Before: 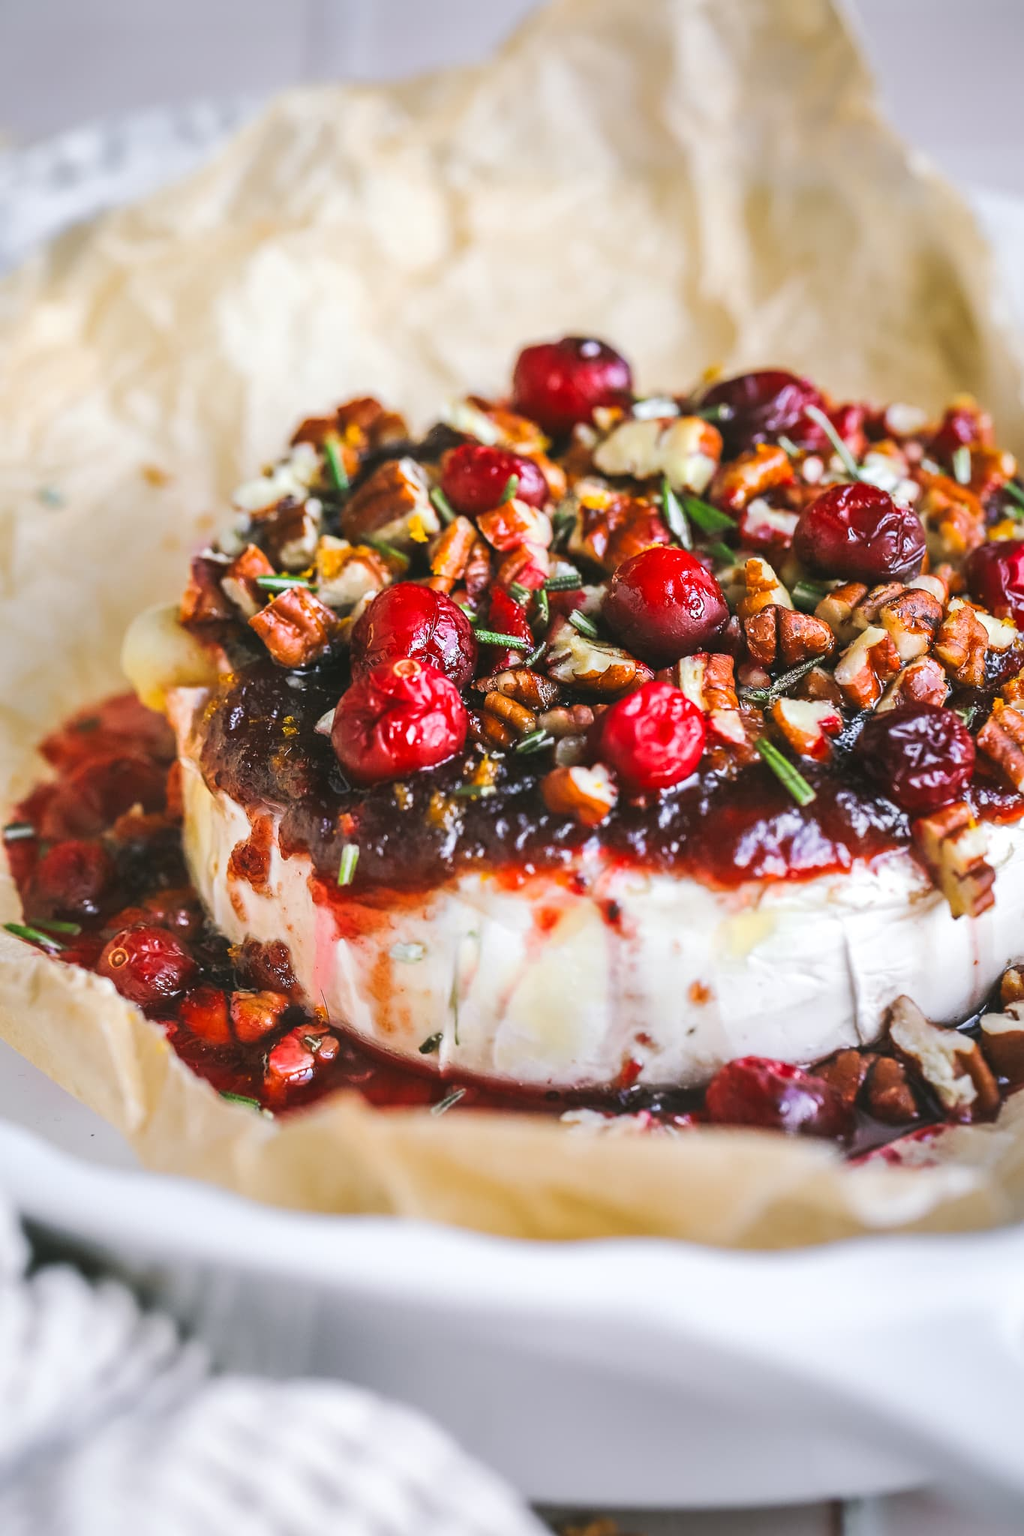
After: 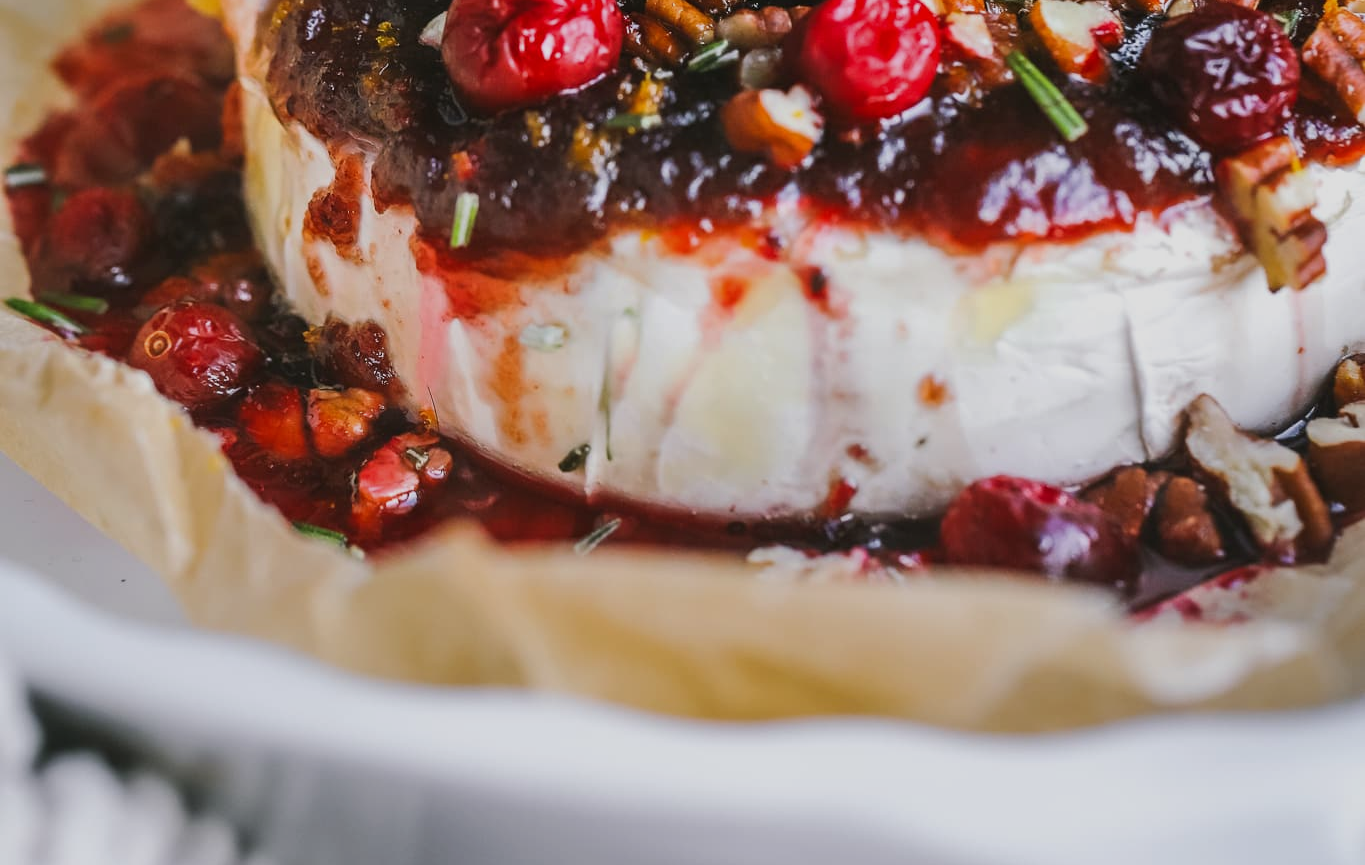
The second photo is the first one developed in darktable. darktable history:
crop: top 45.592%, bottom 12.127%
exposure: exposure -0.465 EV, compensate highlight preservation false
